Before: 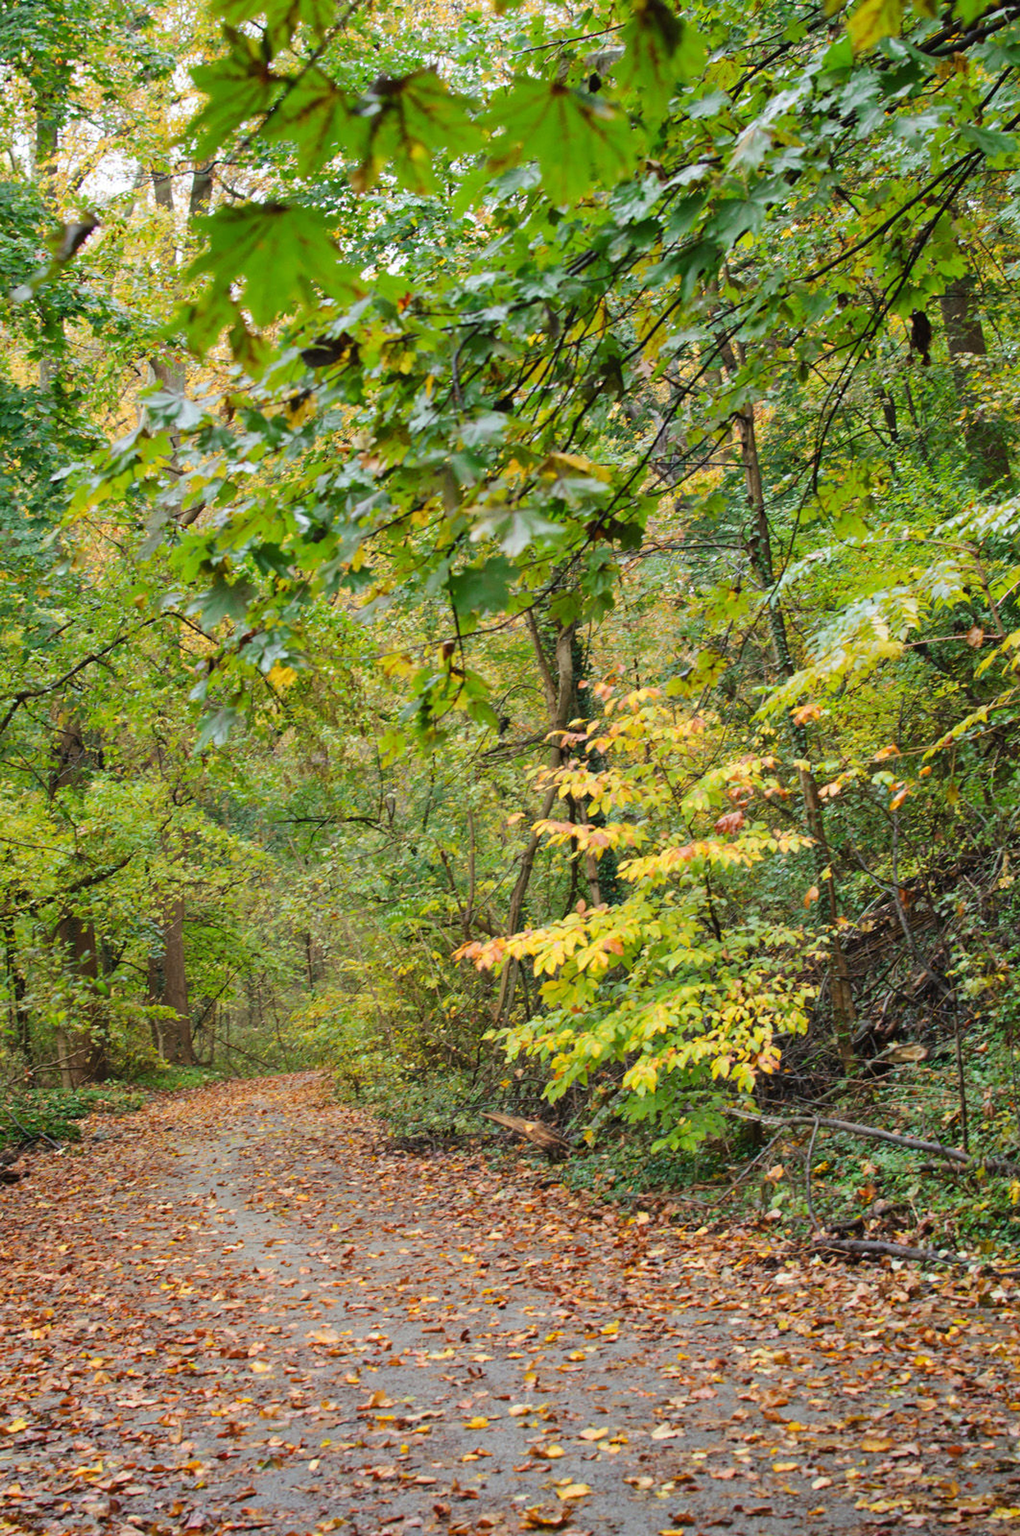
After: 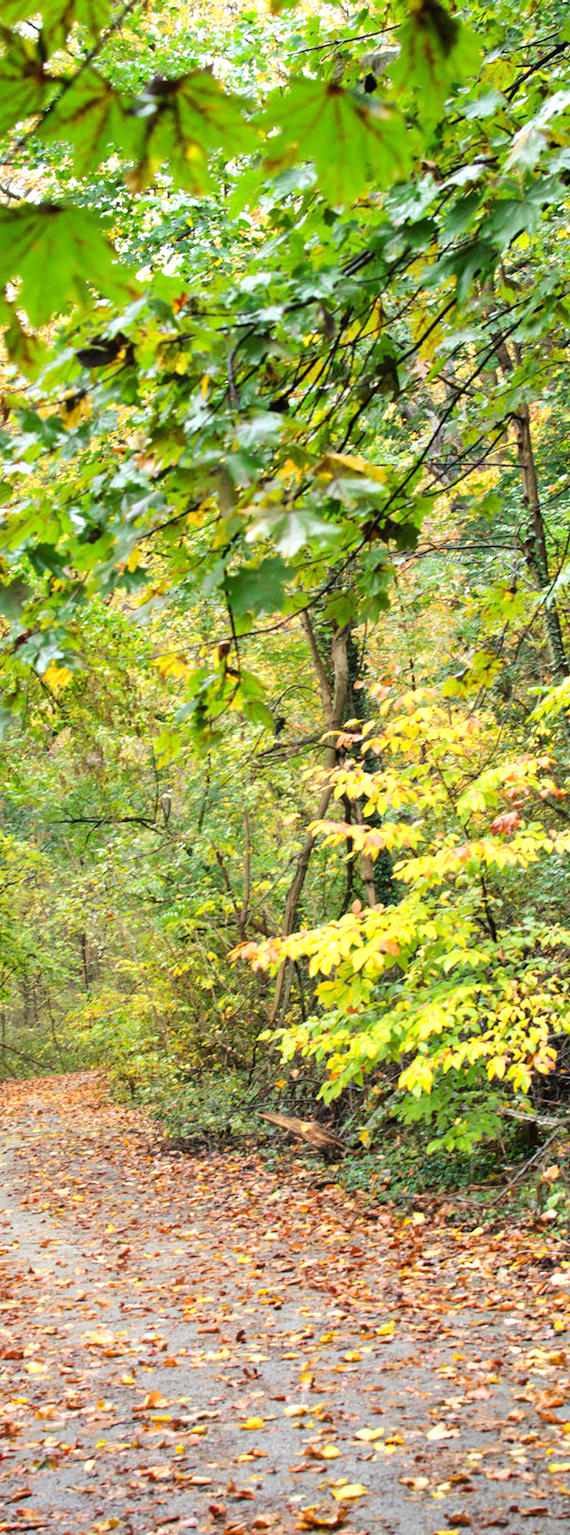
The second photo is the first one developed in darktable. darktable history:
crop: left 22.065%, right 22.013%, bottom 0.014%
tone equalizer: -8 EV -0.763 EV, -7 EV -0.665 EV, -6 EV -0.639 EV, -5 EV -0.371 EV, -3 EV 0.392 EV, -2 EV 0.6 EV, -1 EV 0.7 EV, +0 EV 0.746 EV
